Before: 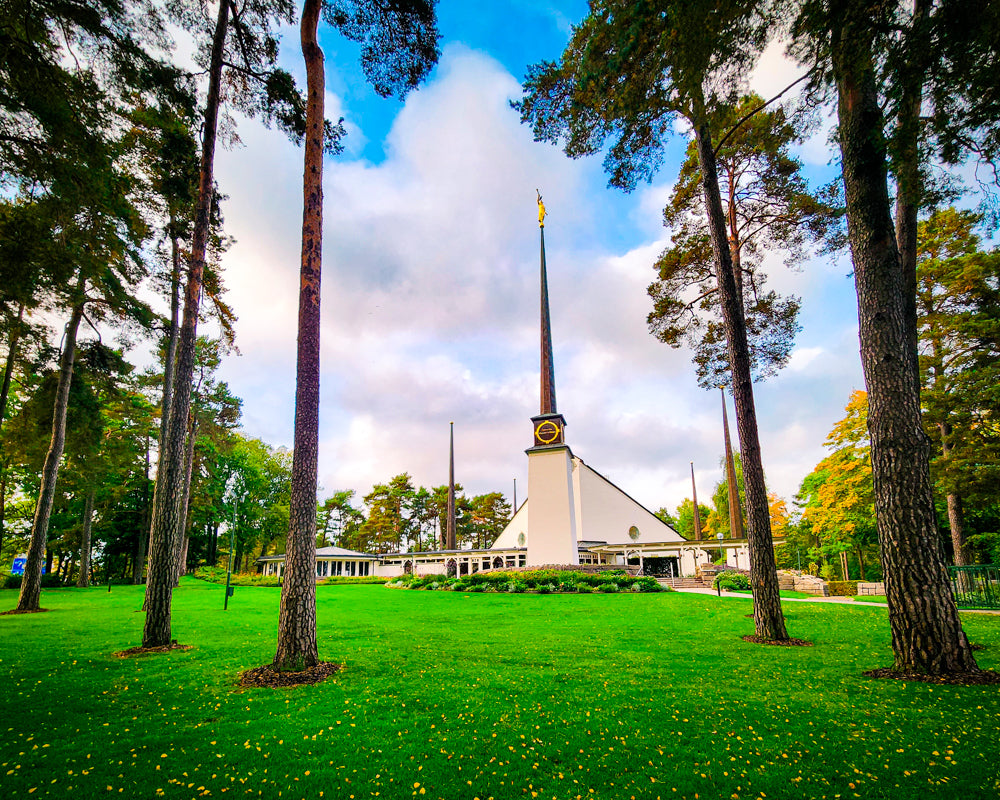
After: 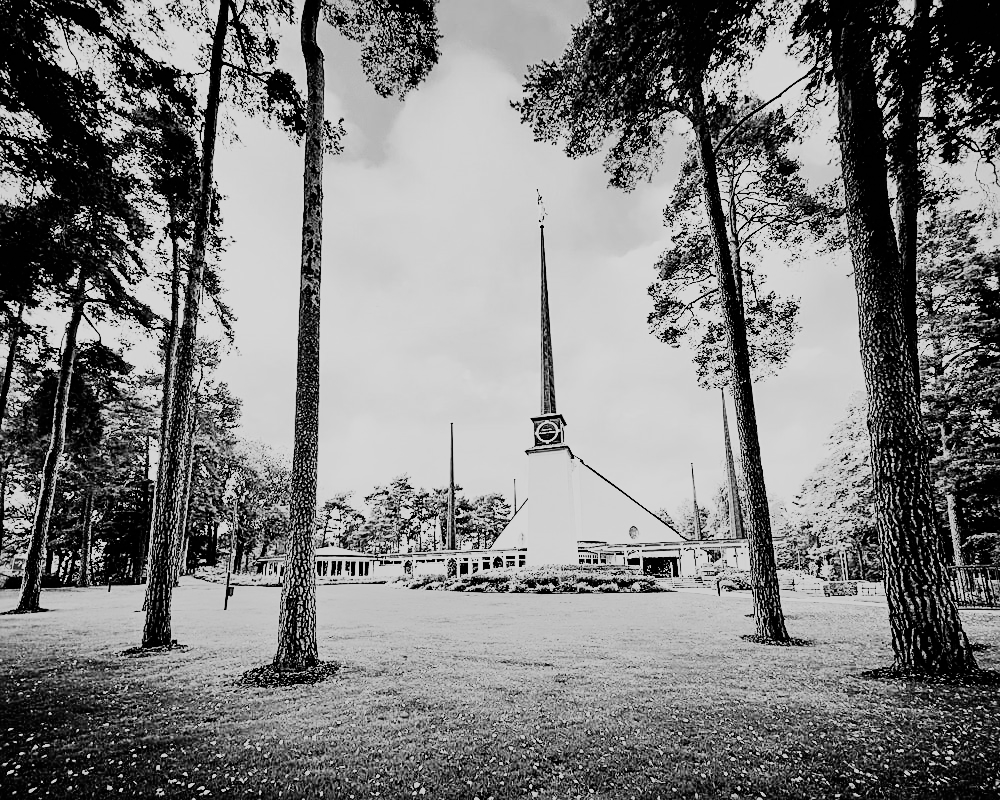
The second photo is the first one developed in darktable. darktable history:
sharpen: on, module defaults
tone equalizer: on, module defaults
monochrome: on, module defaults
filmic rgb: black relative exposure -7.65 EV, white relative exposure 4.56 EV, hardness 3.61, contrast 1.05
rgb curve: curves: ch0 [(0, 0) (0.21, 0.15) (0.24, 0.21) (0.5, 0.75) (0.75, 0.96) (0.89, 0.99) (1, 1)]; ch1 [(0, 0.02) (0.21, 0.13) (0.25, 0.2) (0.5, 0.67) (0.75, 0.9) (0.89, 0.97) (1, 1)]; ch2 [(0, 0.02) (0.21, 0.13) (0.25, 0.2) (0.5, 0.67) (0.75, 0.9) (0.89, 0.97) (1, 1)], compensate middle gray true
